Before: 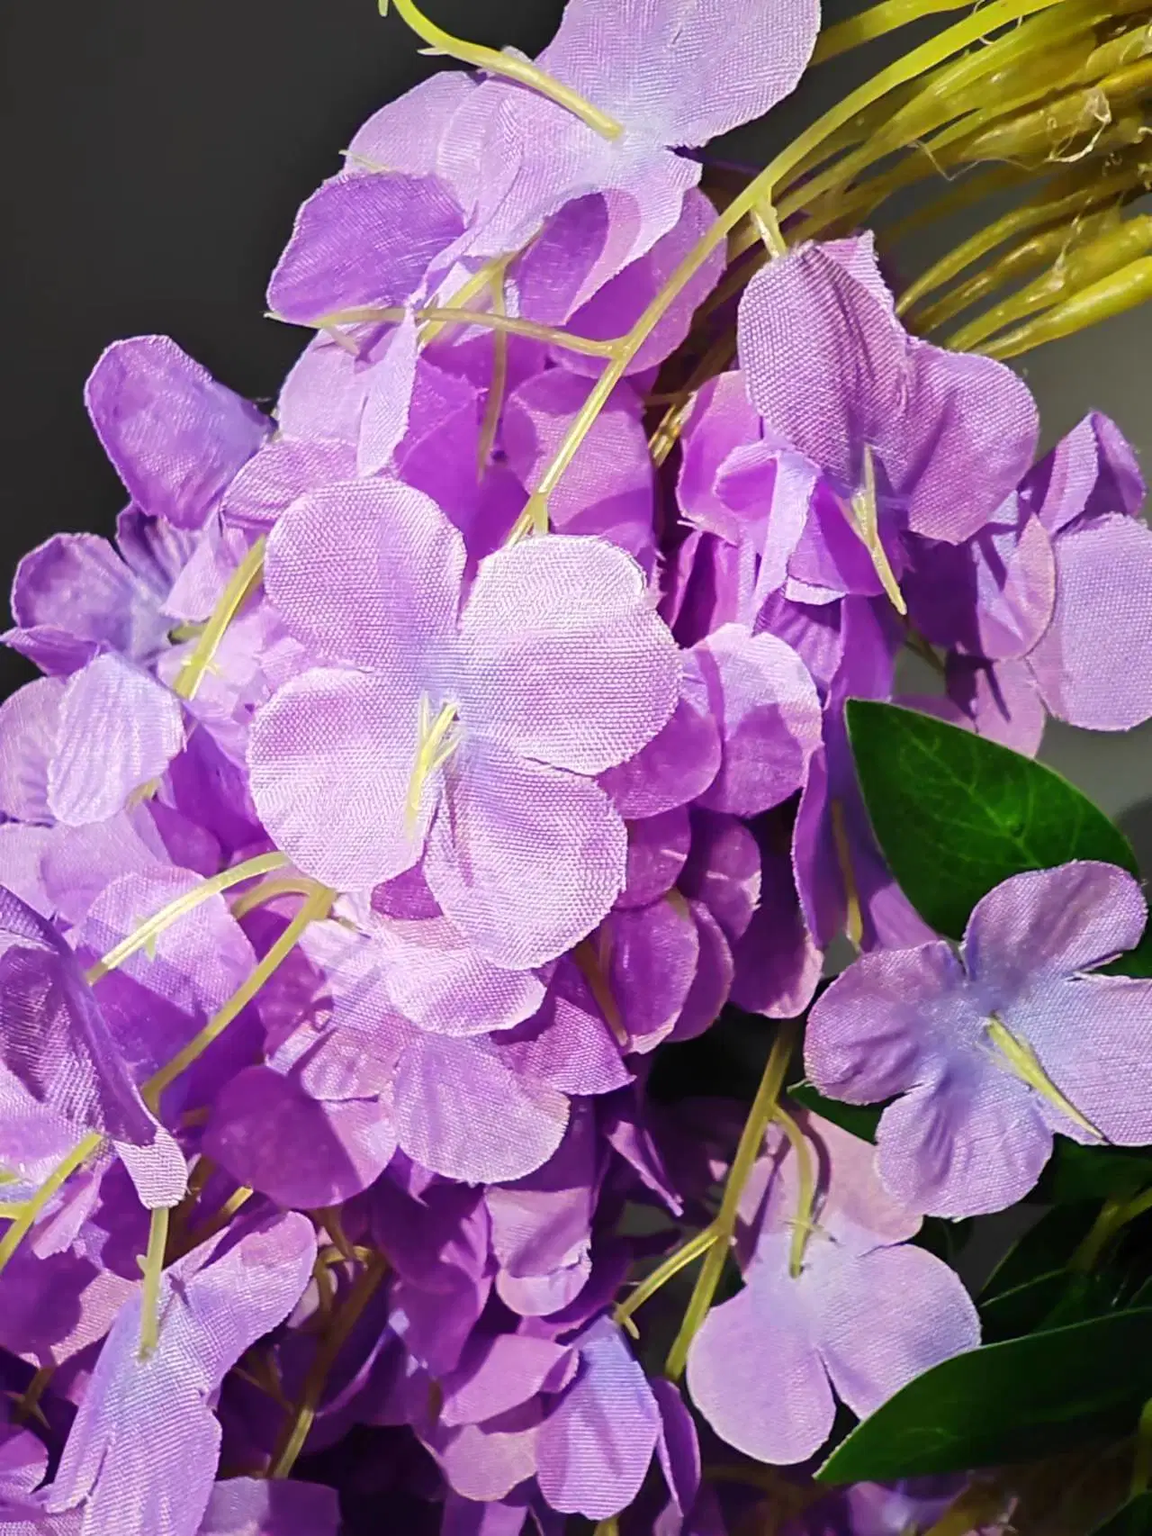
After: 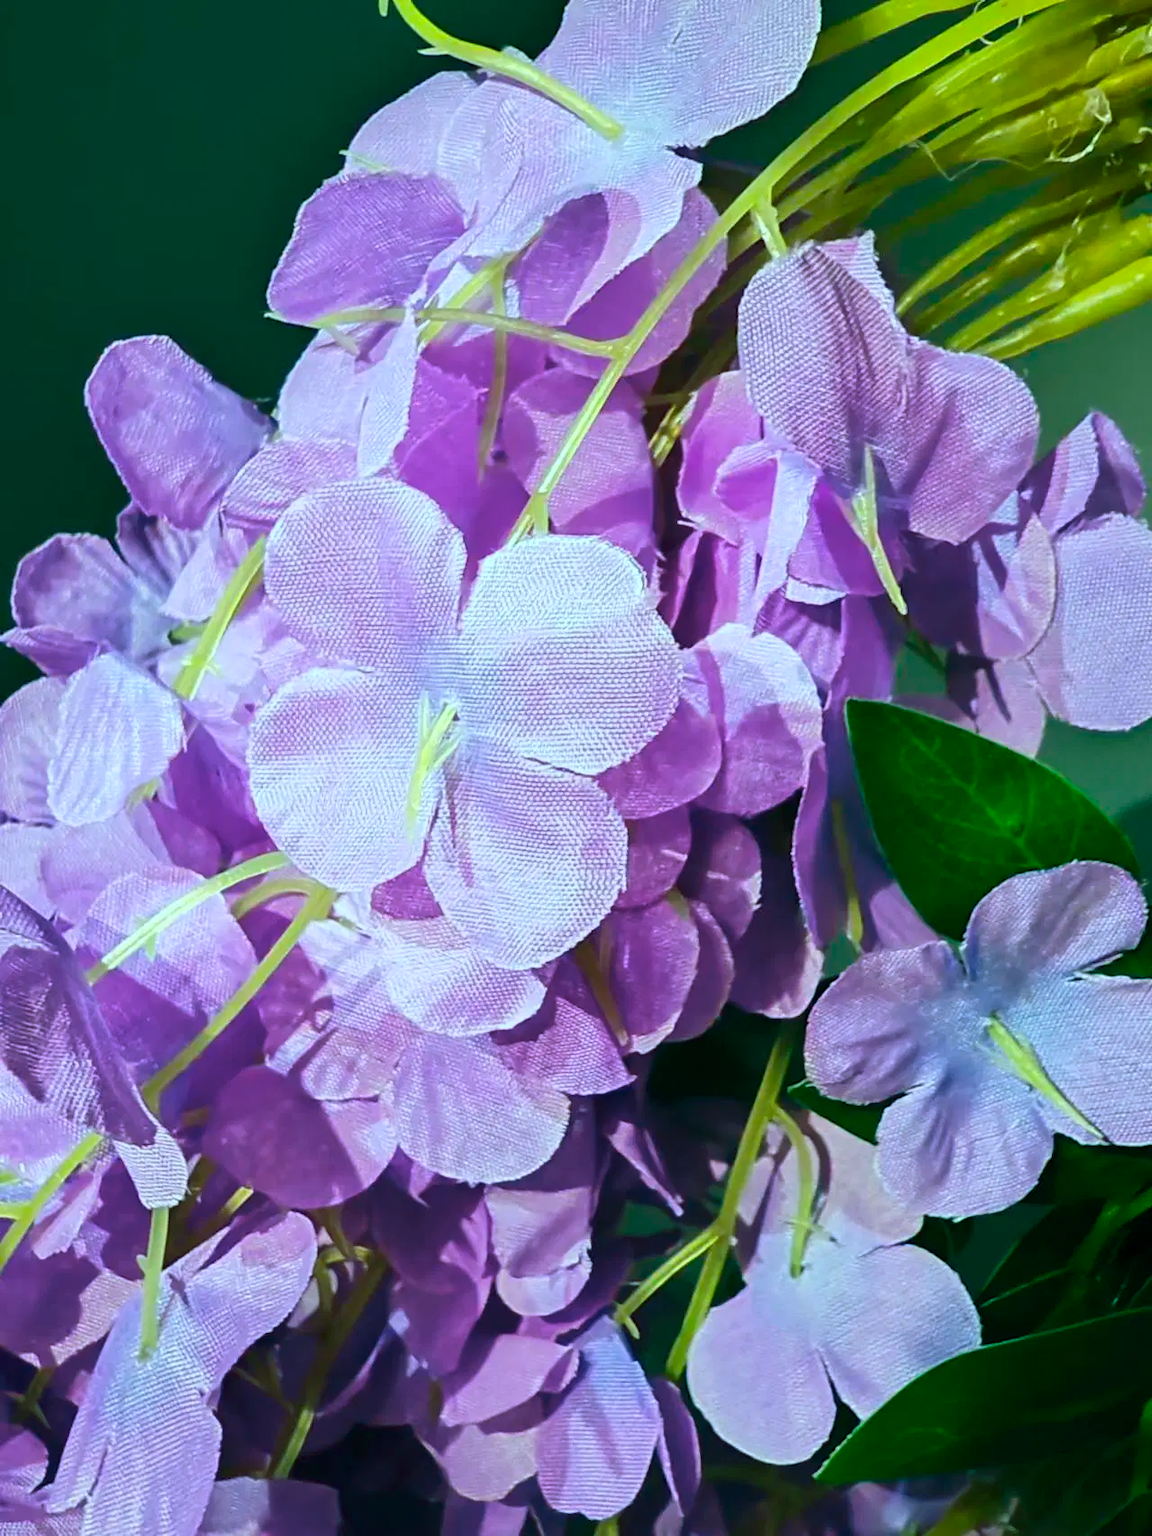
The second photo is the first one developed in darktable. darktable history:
contrast brightness saturation: contrast 0.05
color balance rgb: shadows lift › chroma 11.71%, shadows lift › hue 133.46°, power › chroma 2.15%, power › hue 166.83°, highlights gain › chroma 4%, highlights gain › hue 200.2°, perceptual saturation grading › global saturation 18.05%
